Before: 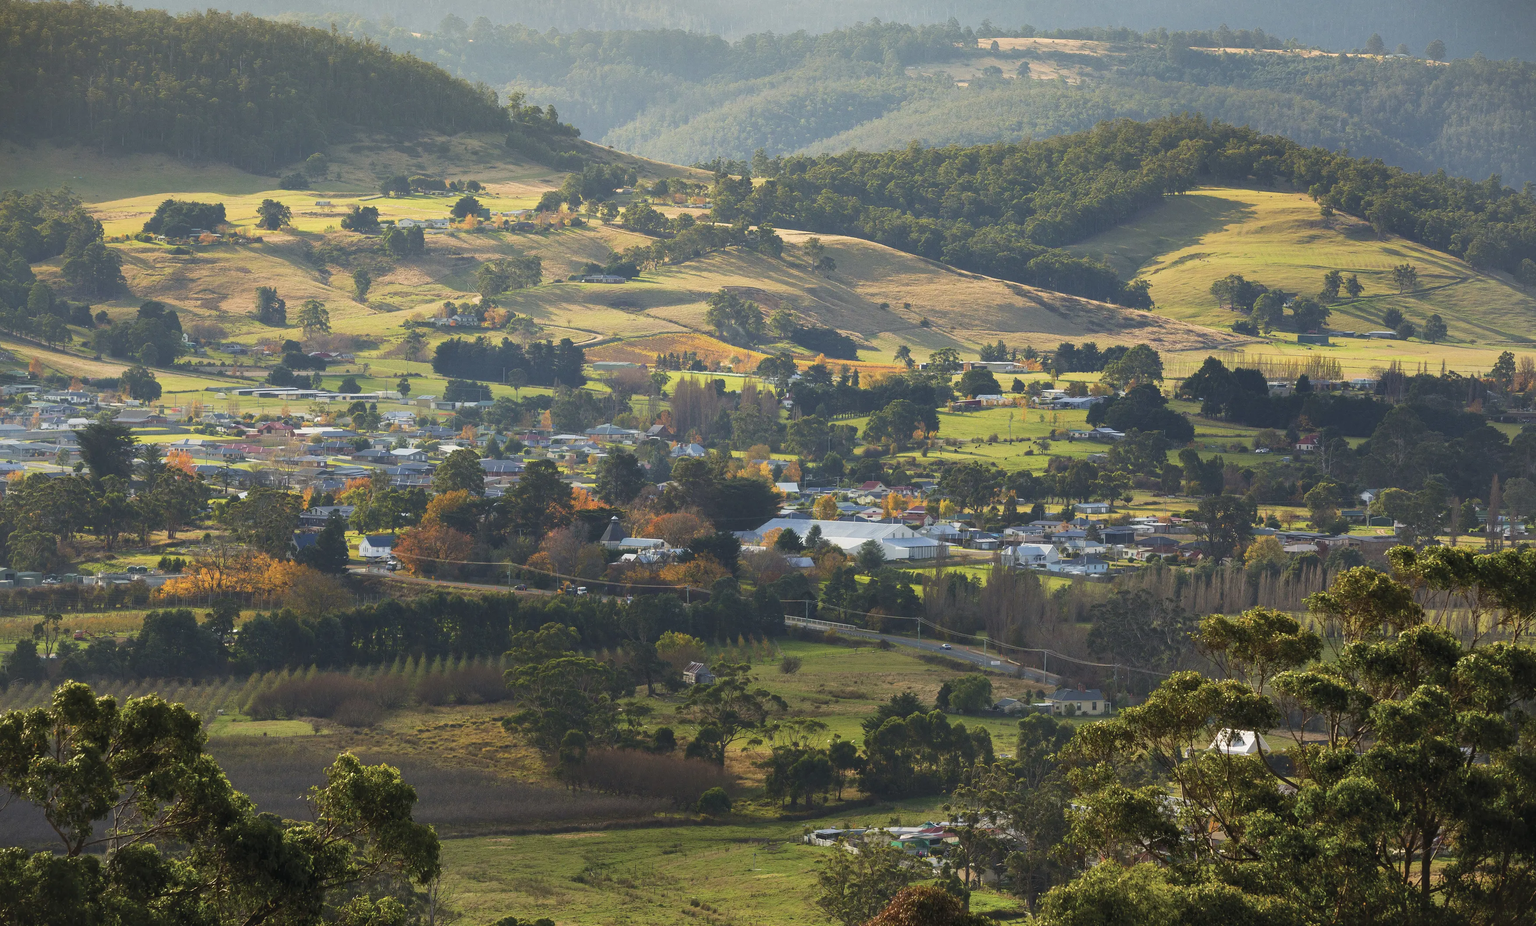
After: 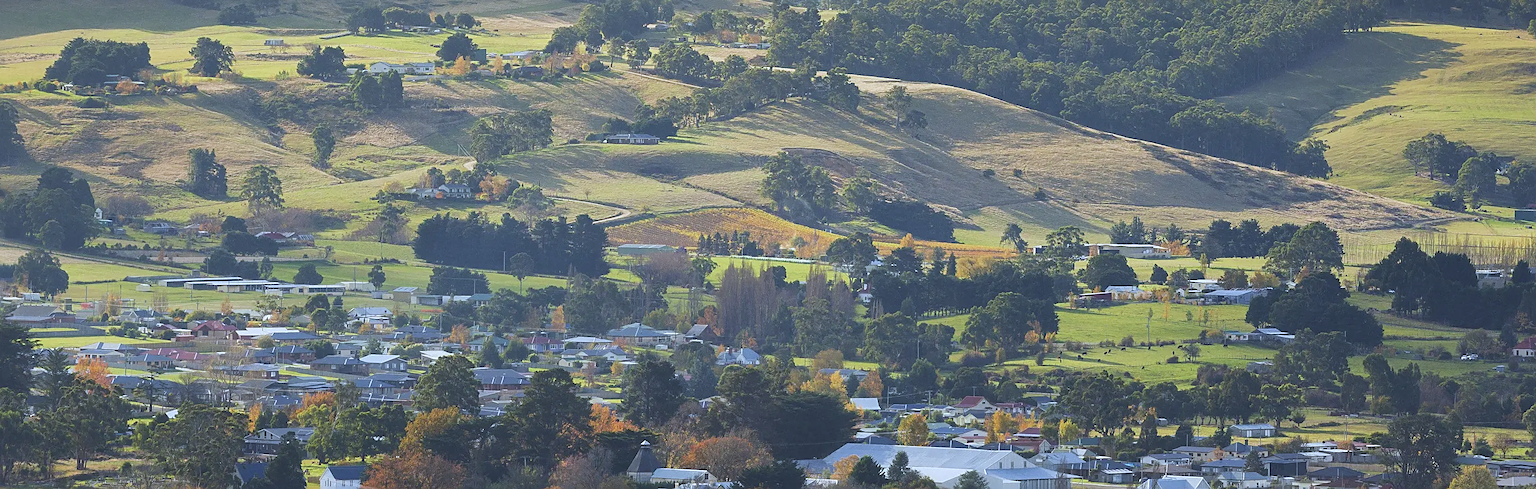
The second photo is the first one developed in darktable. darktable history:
shadows and highlights: shadows 43.71, white point adjustment -1.46, soften with gaussian
crop: left 7.036%, top 18.398%, right 14.379%, bottom 40.043%
white balance: red 0.926, green 1.003, blue 1.133
exposure: compensate highlight preservation false
sharpen: on, module defaults
